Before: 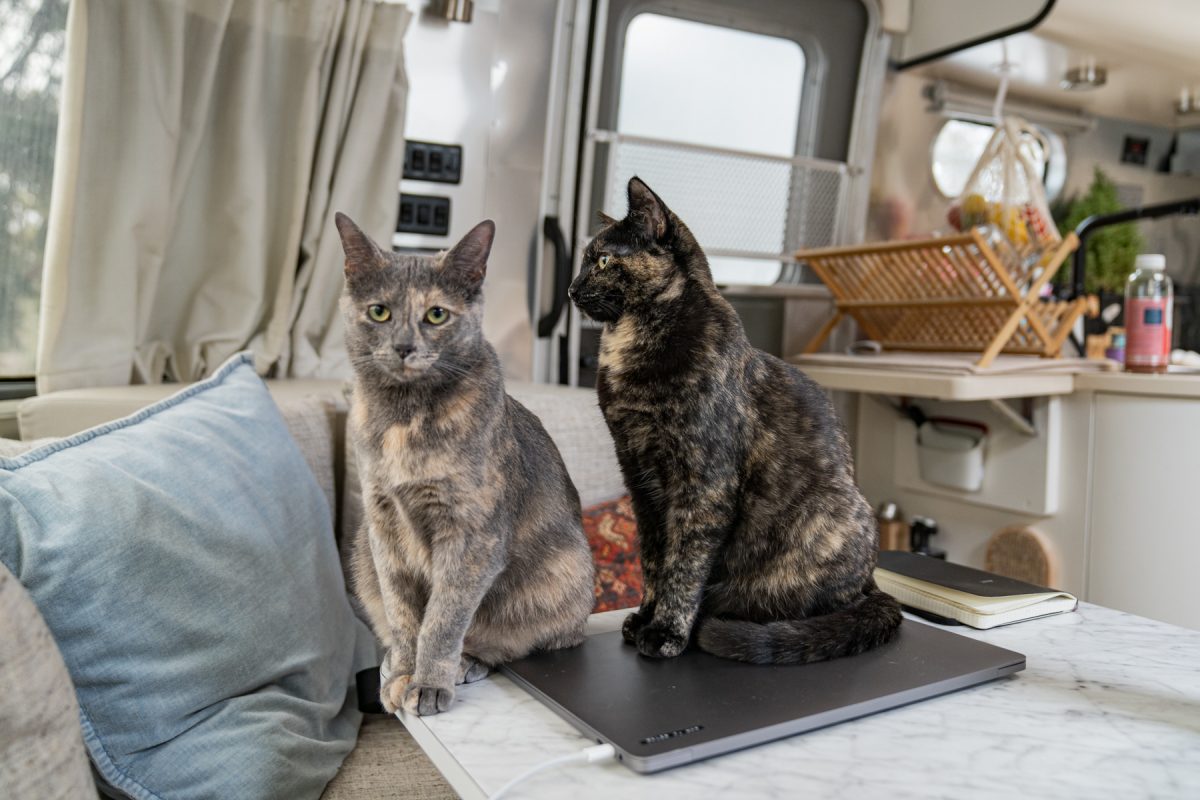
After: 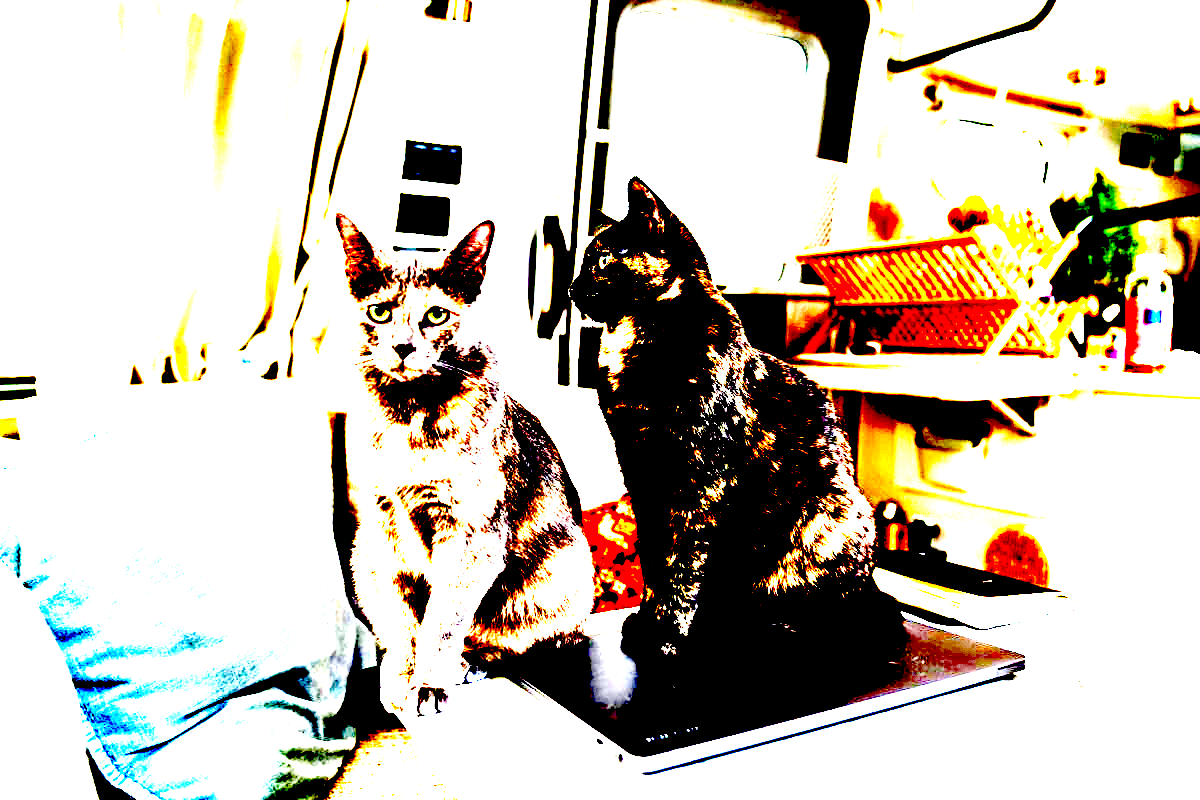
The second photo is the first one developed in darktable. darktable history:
exposure: black level correction 0.098, exposure 2.907 EV, compensate highlight preservation false
